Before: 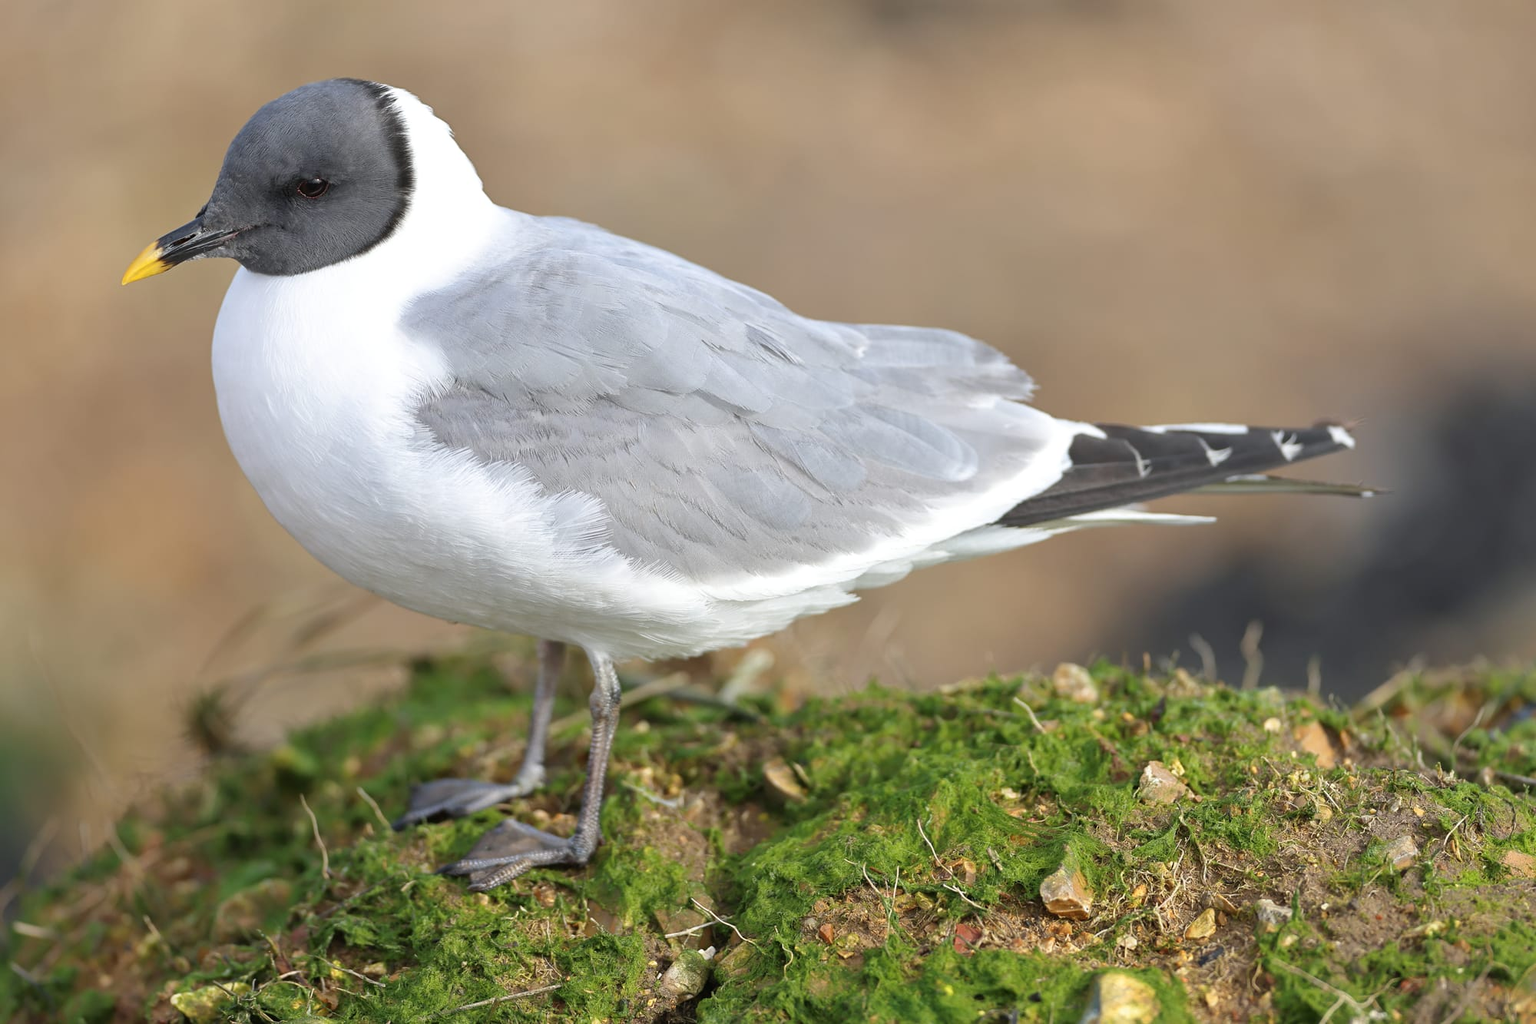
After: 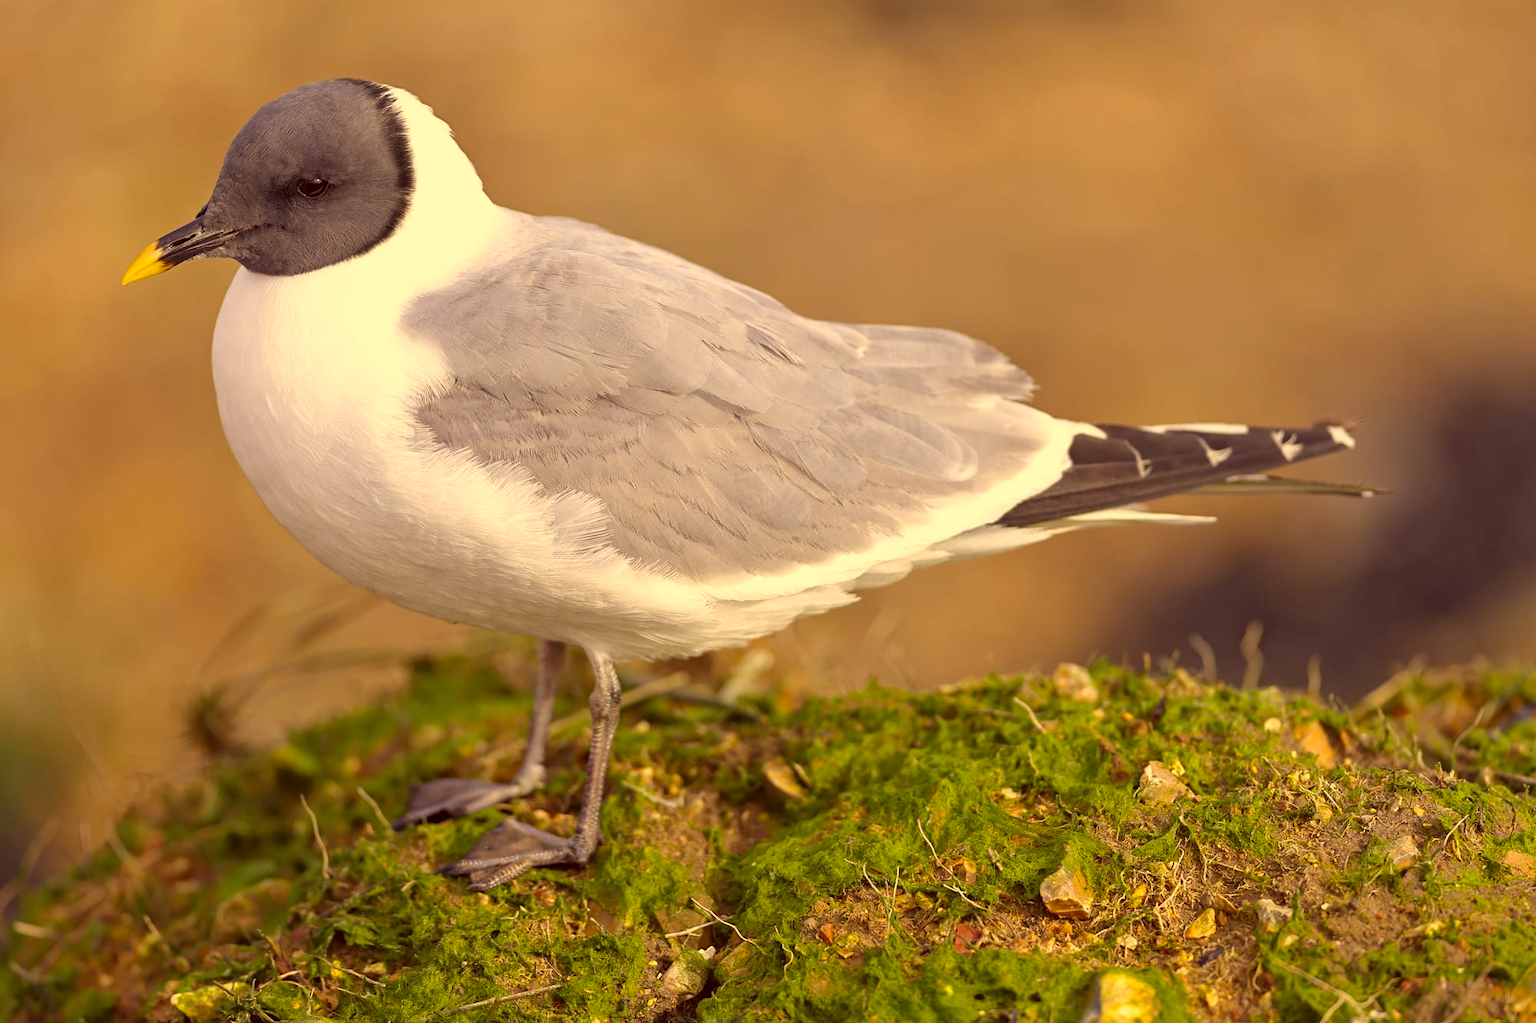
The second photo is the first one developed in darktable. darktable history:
color correction: highlights a* 9.98, highlights b* 38.32, shadows a* 14.62, shadows b* 3.53
haze removal: compatibility mode true, adaptive false
